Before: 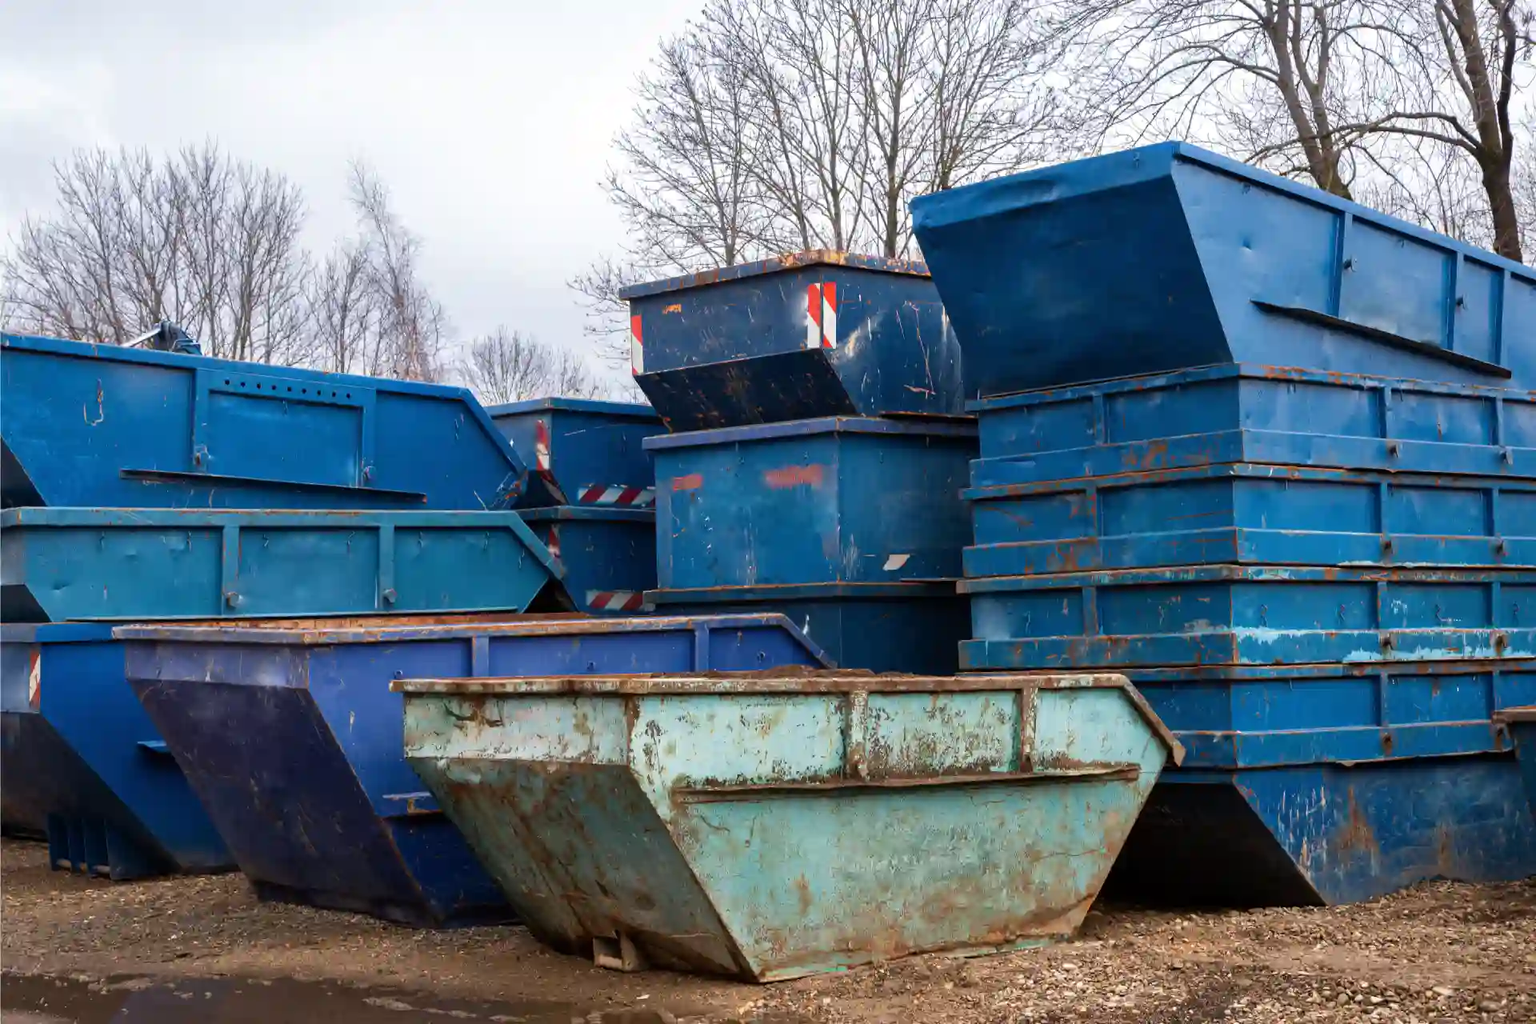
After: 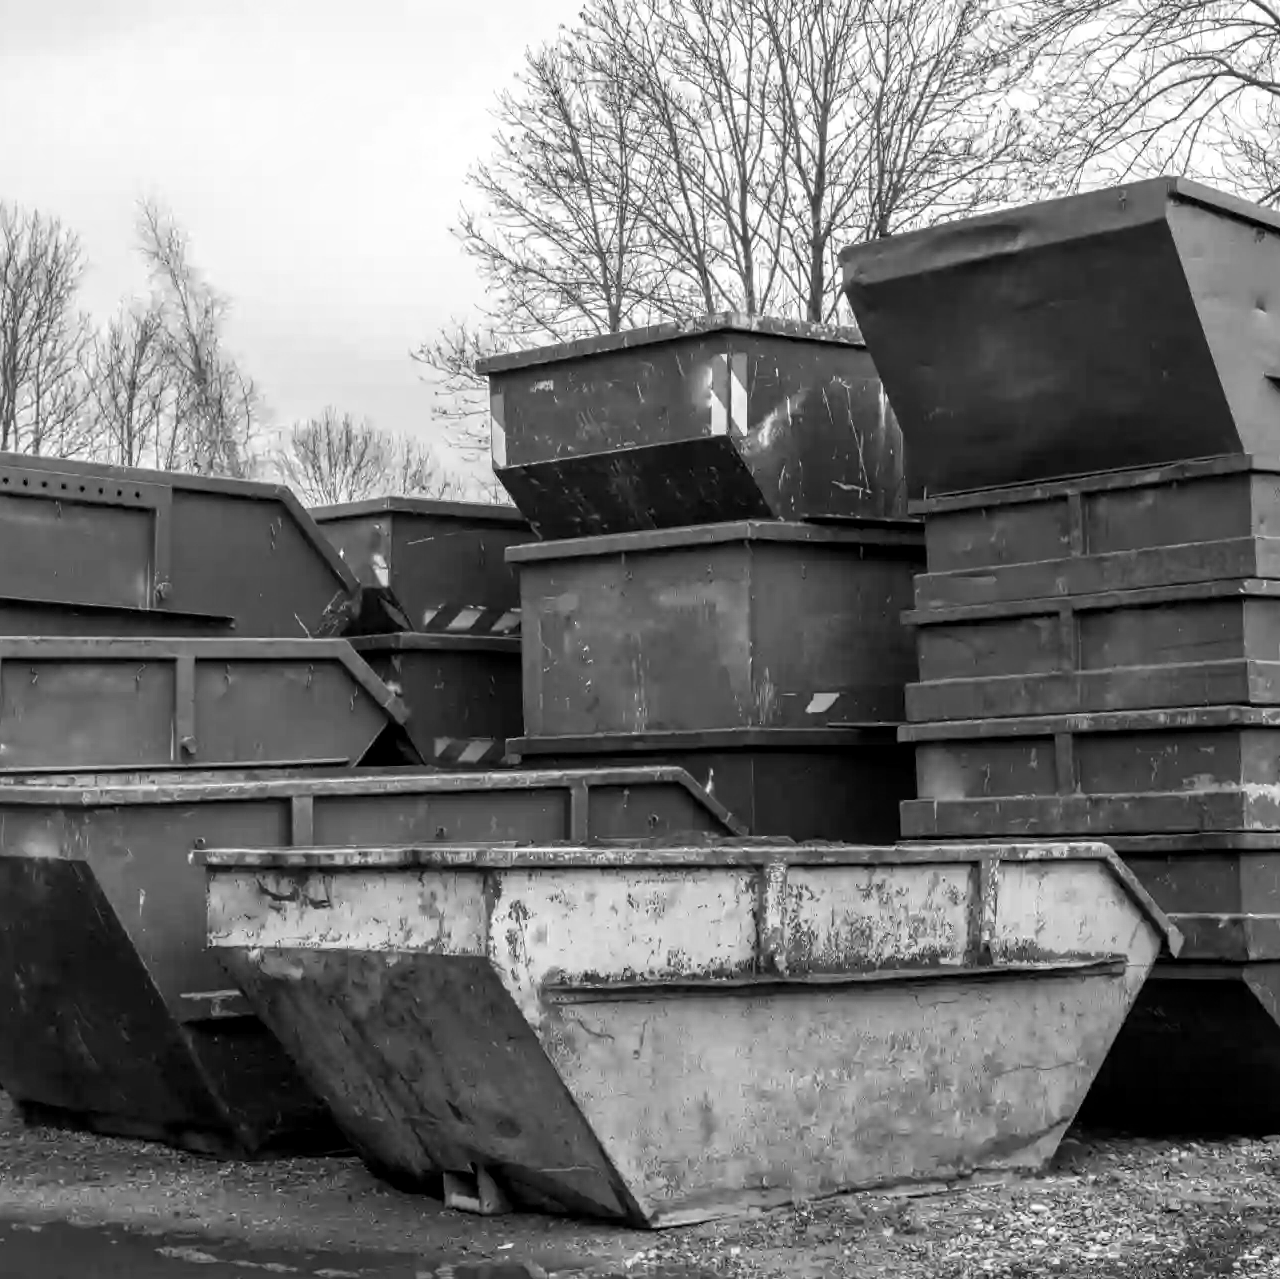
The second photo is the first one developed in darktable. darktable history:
monochrome: on, module defaults
crop and rotate: left 15.546%, right 17.787%
local contrast: on, module defaults
